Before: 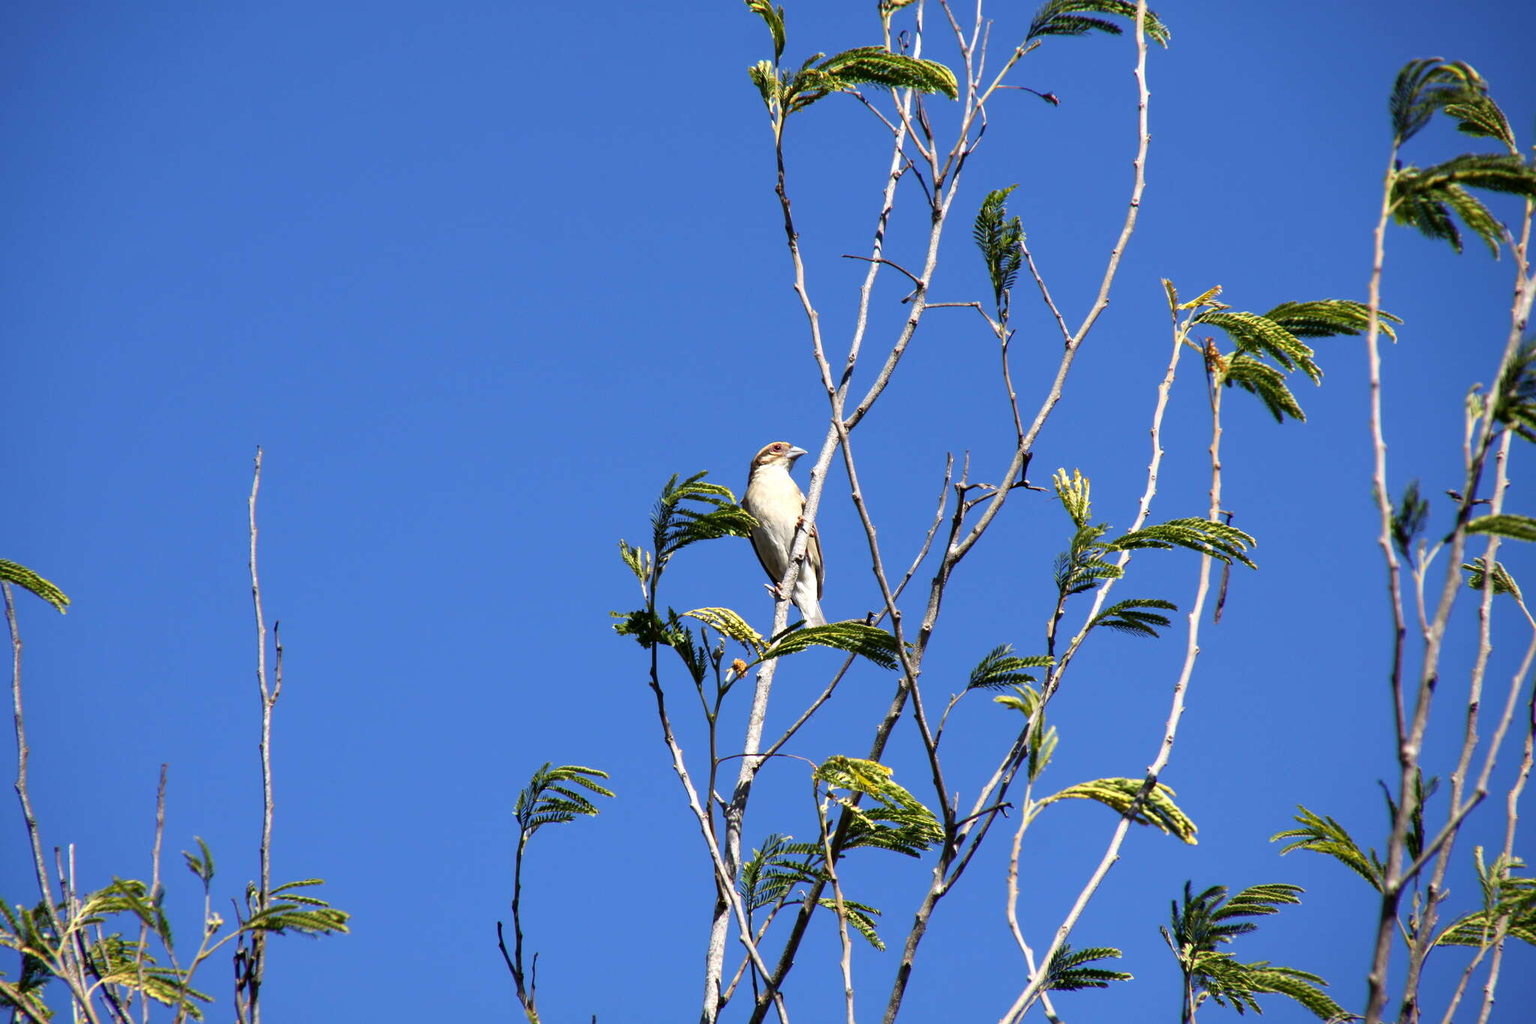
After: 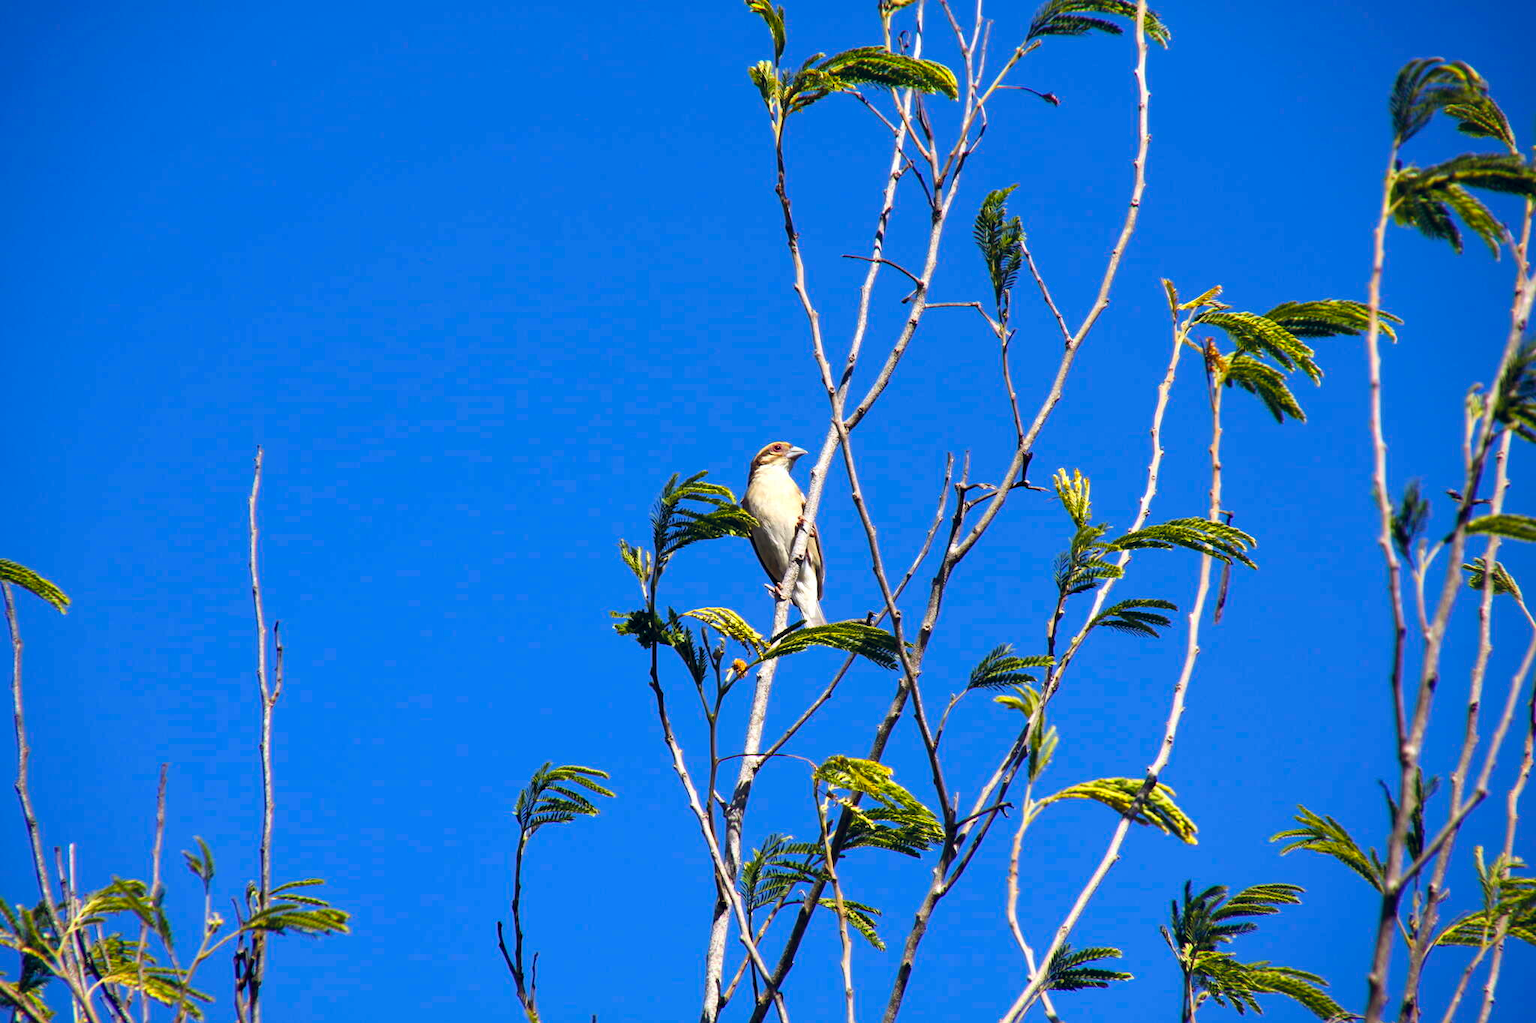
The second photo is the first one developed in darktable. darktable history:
color balance rgb: power › chroma 0.302%, power › hue 23.5°, global offset › chroma 0.104%, global offset › hue 254.17°, perceptual saturation grading › global saturation 11.093%, global vibrance 40.882%
